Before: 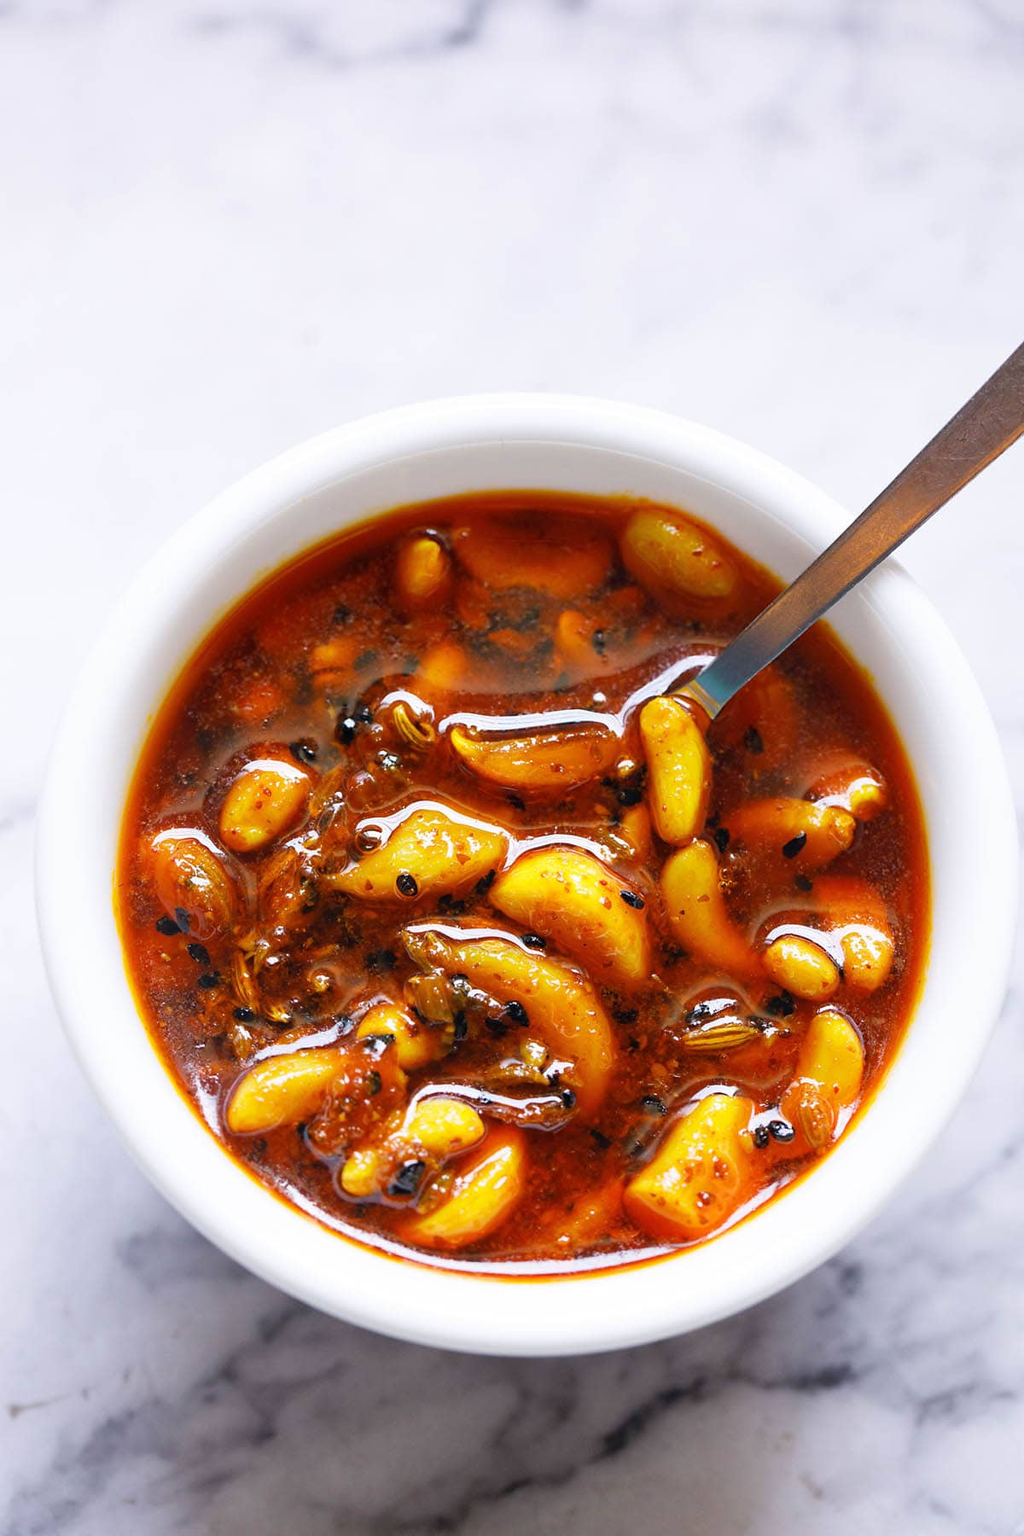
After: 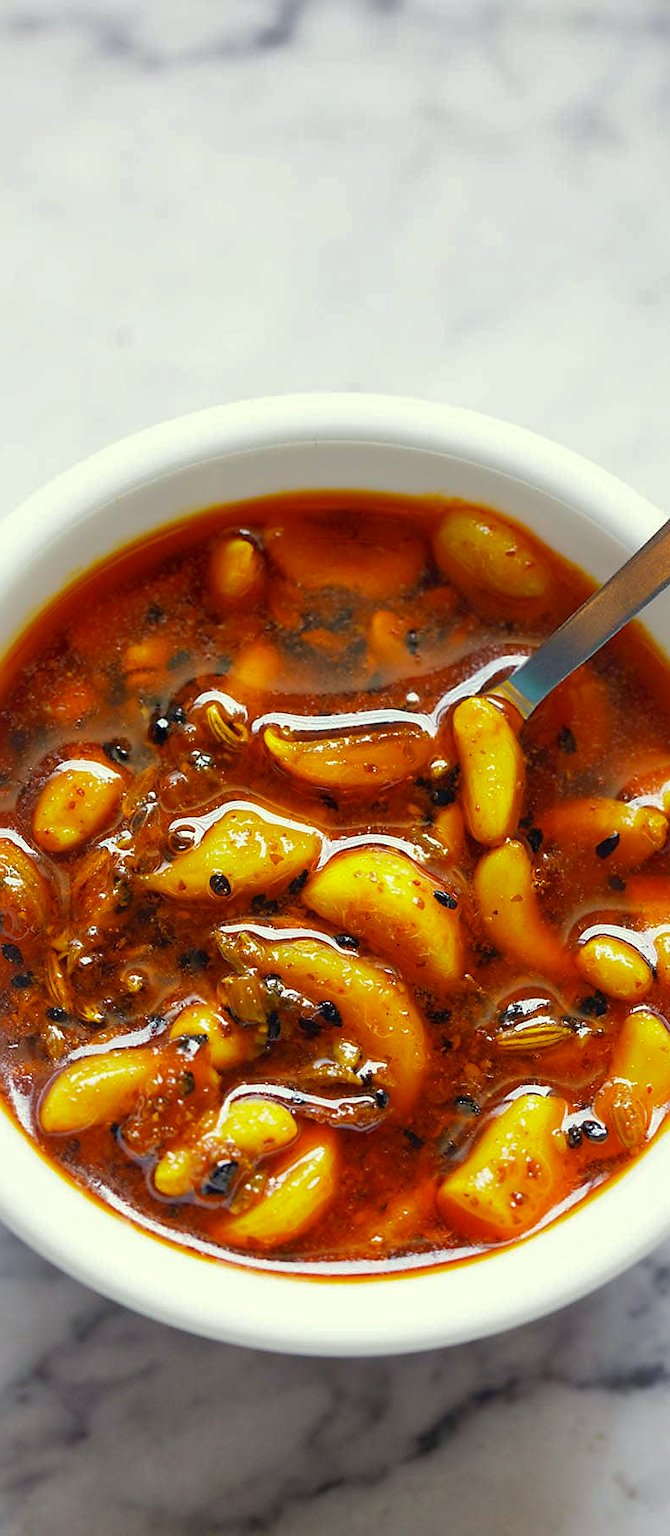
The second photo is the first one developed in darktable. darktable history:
contrast brightness saturation: contrast 0.033, brightness -0.043
shadows and highlights: on, module defaults
crop and rotate: left 18.267%, right 16.171%
color correction: highlights a* -5.86, highlights b* 10.71
sharpen: radius 1.448, amount 0.405, threshold 1.322
